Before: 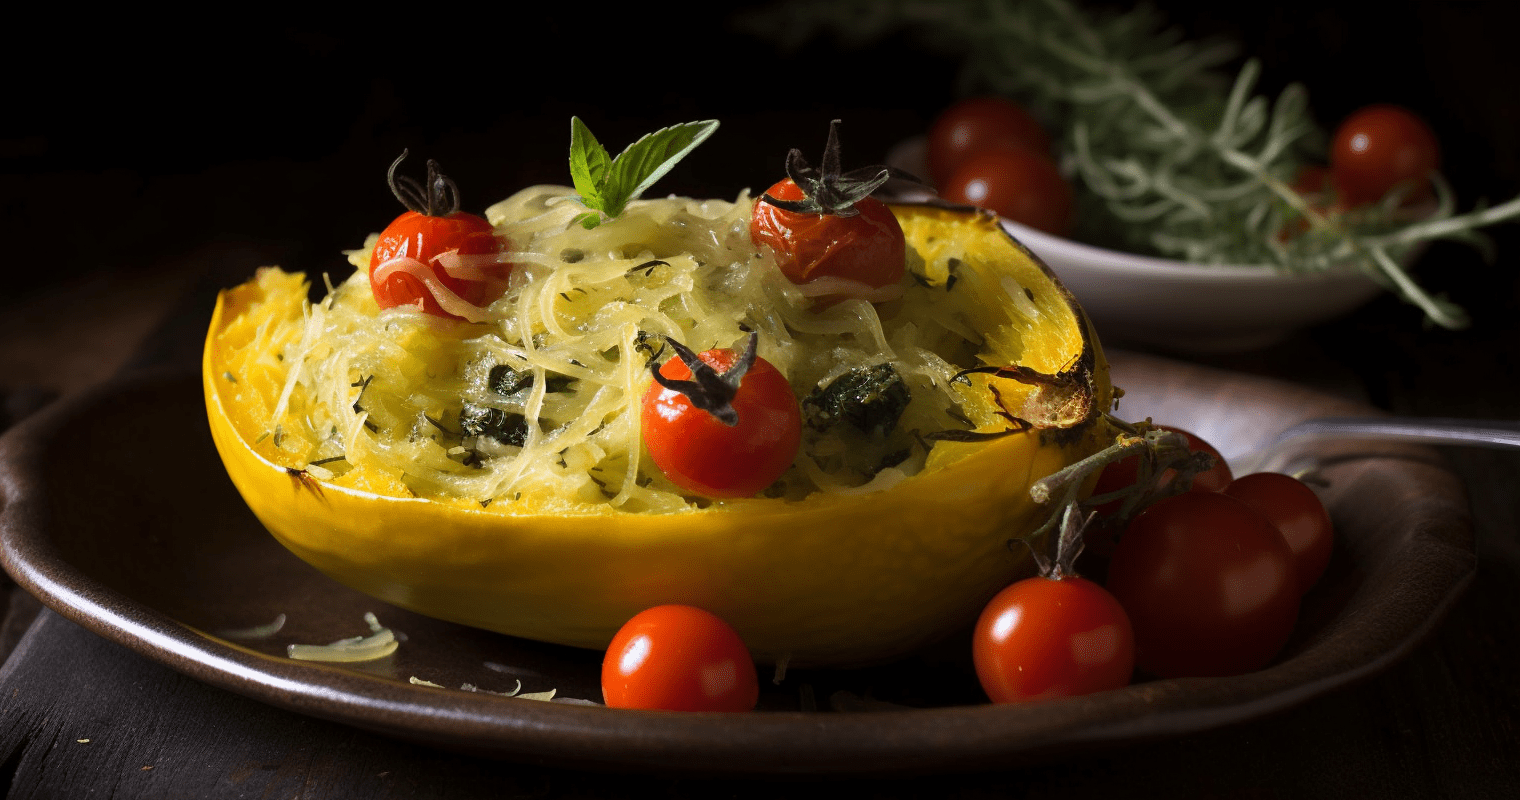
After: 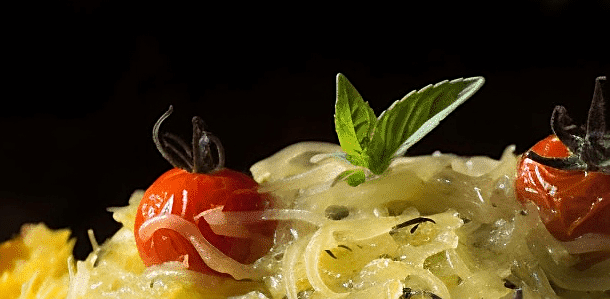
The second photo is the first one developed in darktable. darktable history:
sharpen: on, module defaults
crop: left 15.494%, top 5.456%, right 44.339%, bottom 57.081%
